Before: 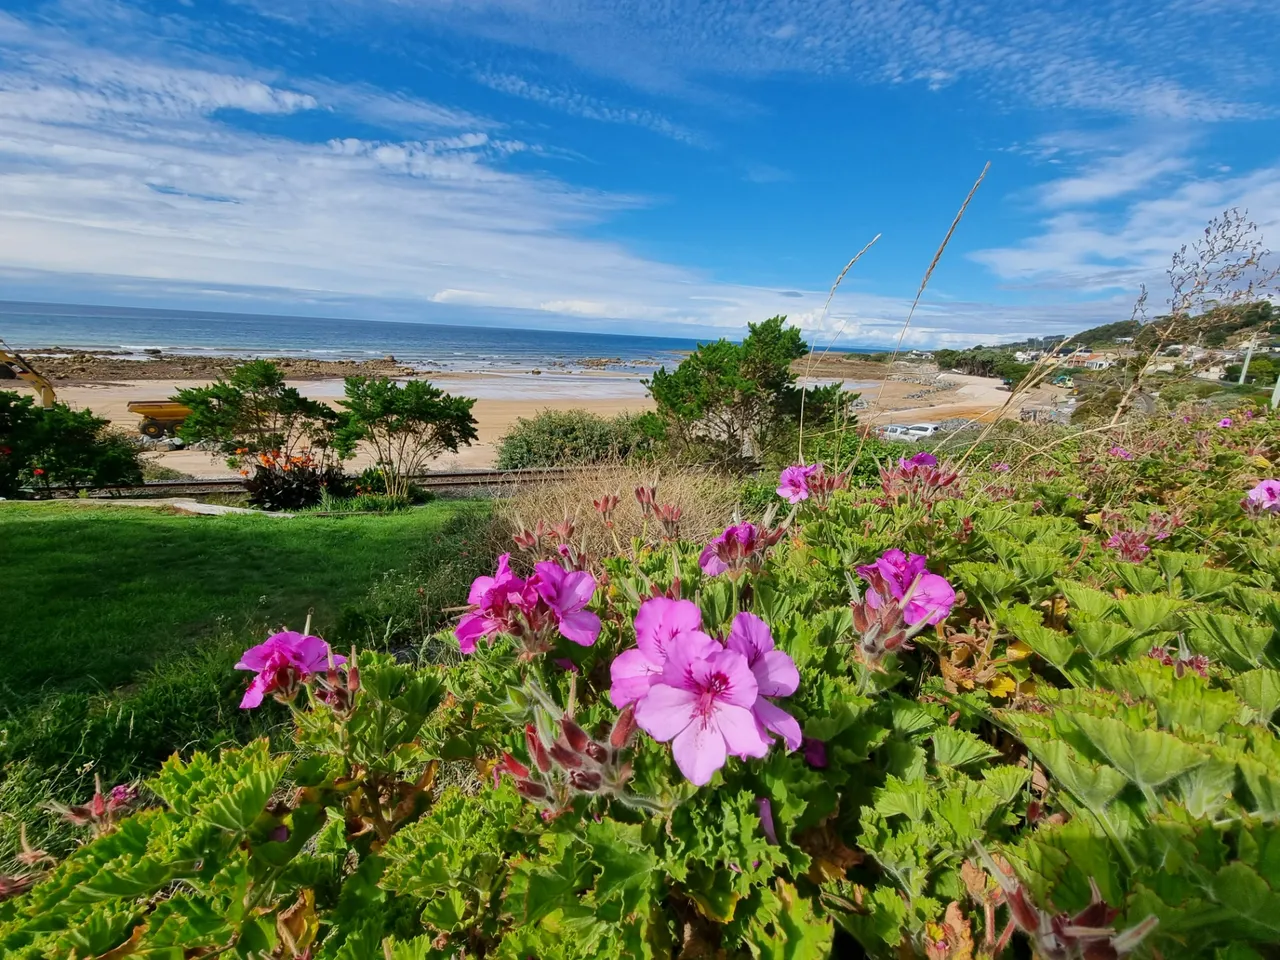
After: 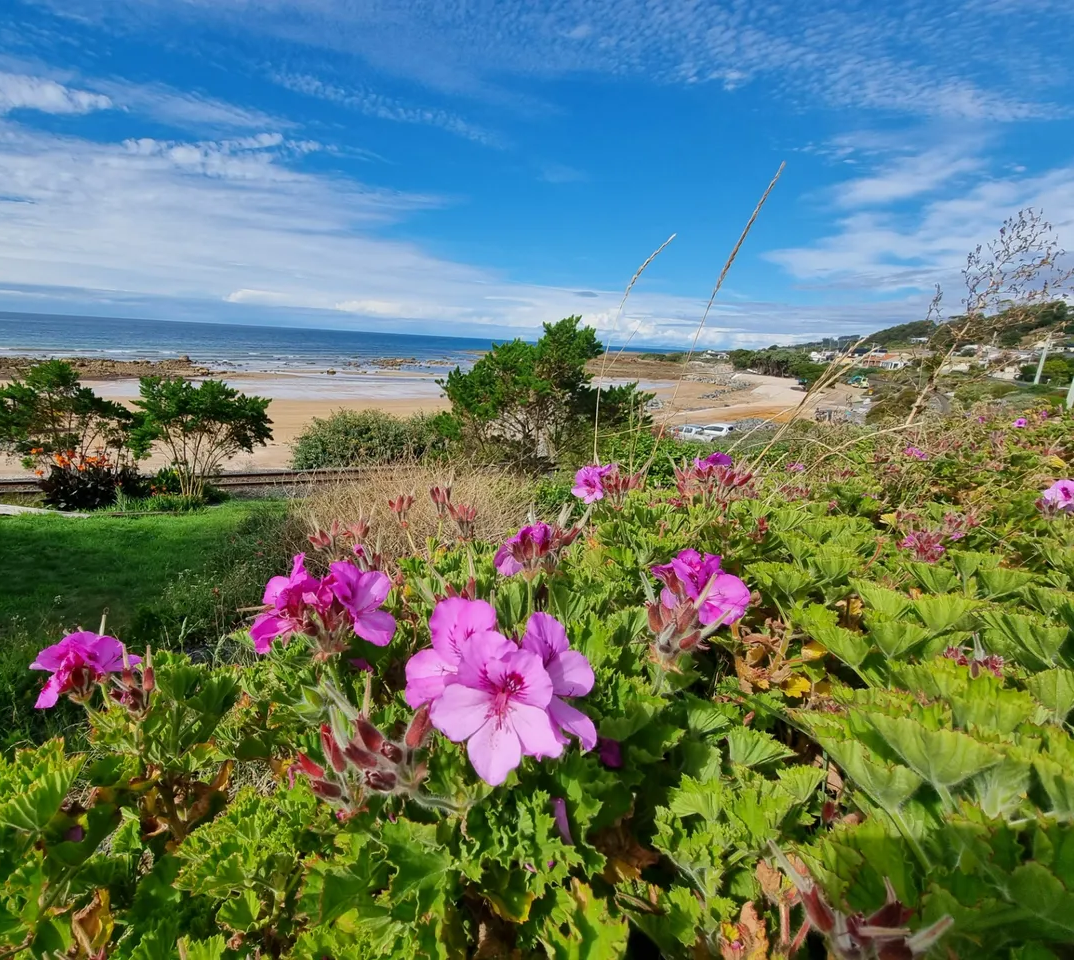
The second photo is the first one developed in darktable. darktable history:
exposure: compensate exposure bias true, compensate highlight preservation false
crop: left 16.035%
